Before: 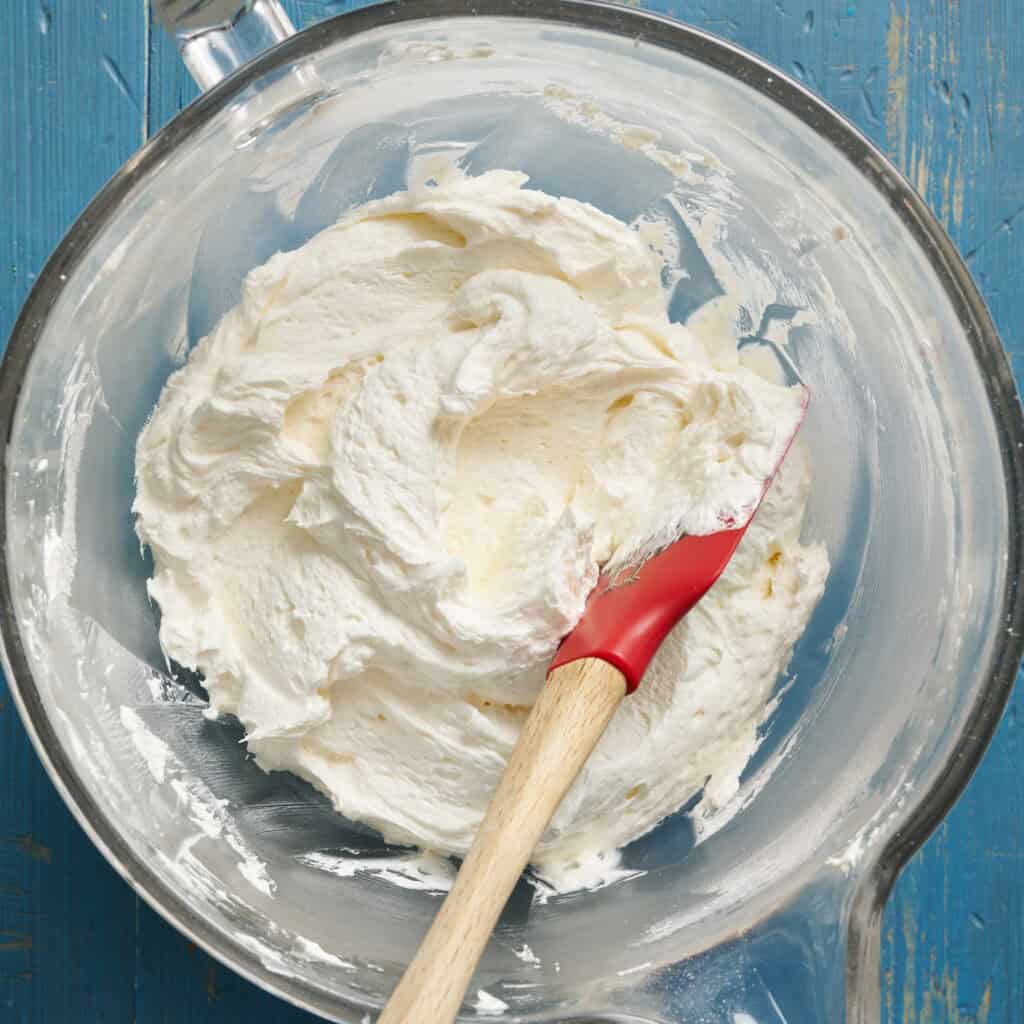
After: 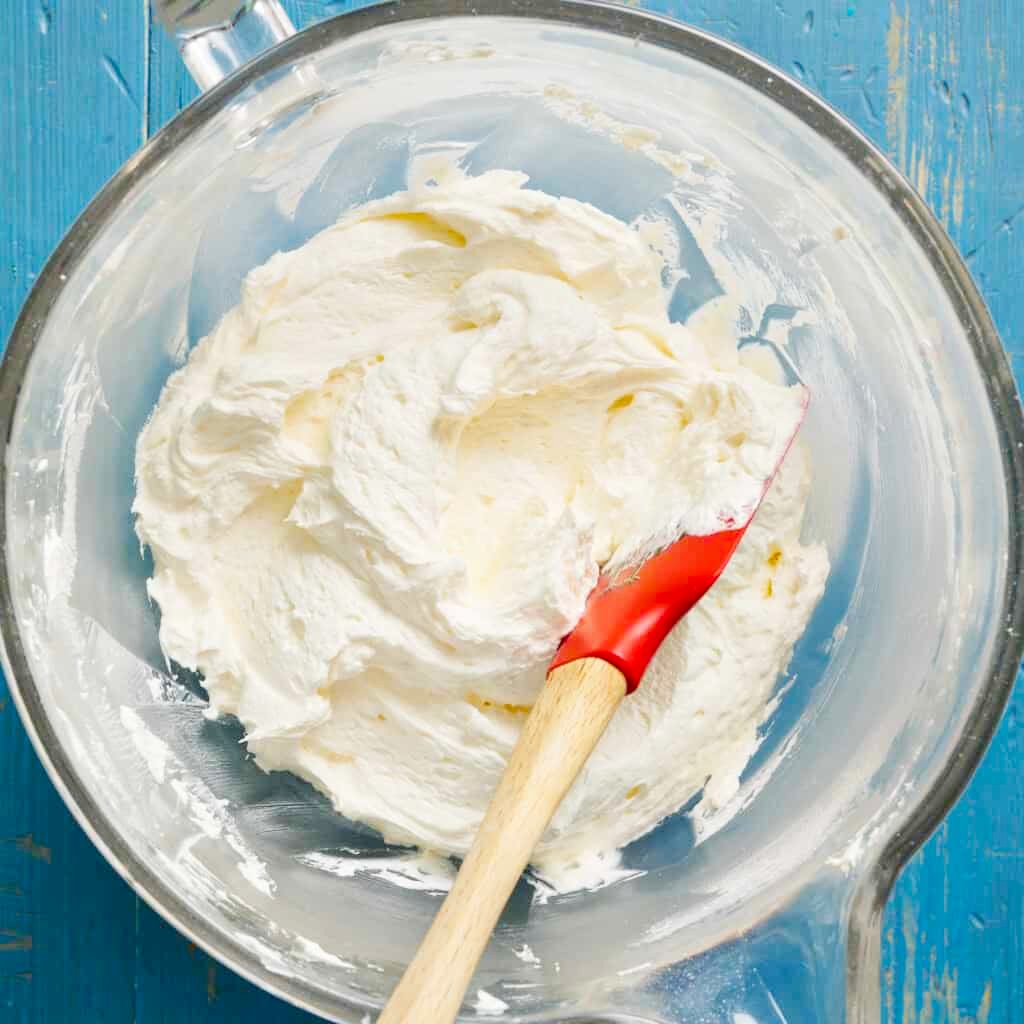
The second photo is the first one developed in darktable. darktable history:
color balance rgb: linear chroma grading › global chroma 10%, perceptual saturation grading › global saturation 30%, global vibrance 10%
tone curve: curves: ch0 [(0, 0) (0.003, 0.004) (0.011, 0.015) (0.025, 0.033) (0.044, 0.059) (0.069, 0.093) (0.1, 0.133) (0.136, 0.182) (0.177, 0.237) (0.224, 0.3) (0.277, 0.369) (0.335, 0.437) (0.399, 0.511) (0.468, 0.584) (0.543, 0.656) (0.623, 0.729) (0.709, 0.8) (0.801, 0.872) (0.898, 0.935) (1, 1)], preserve colors none
